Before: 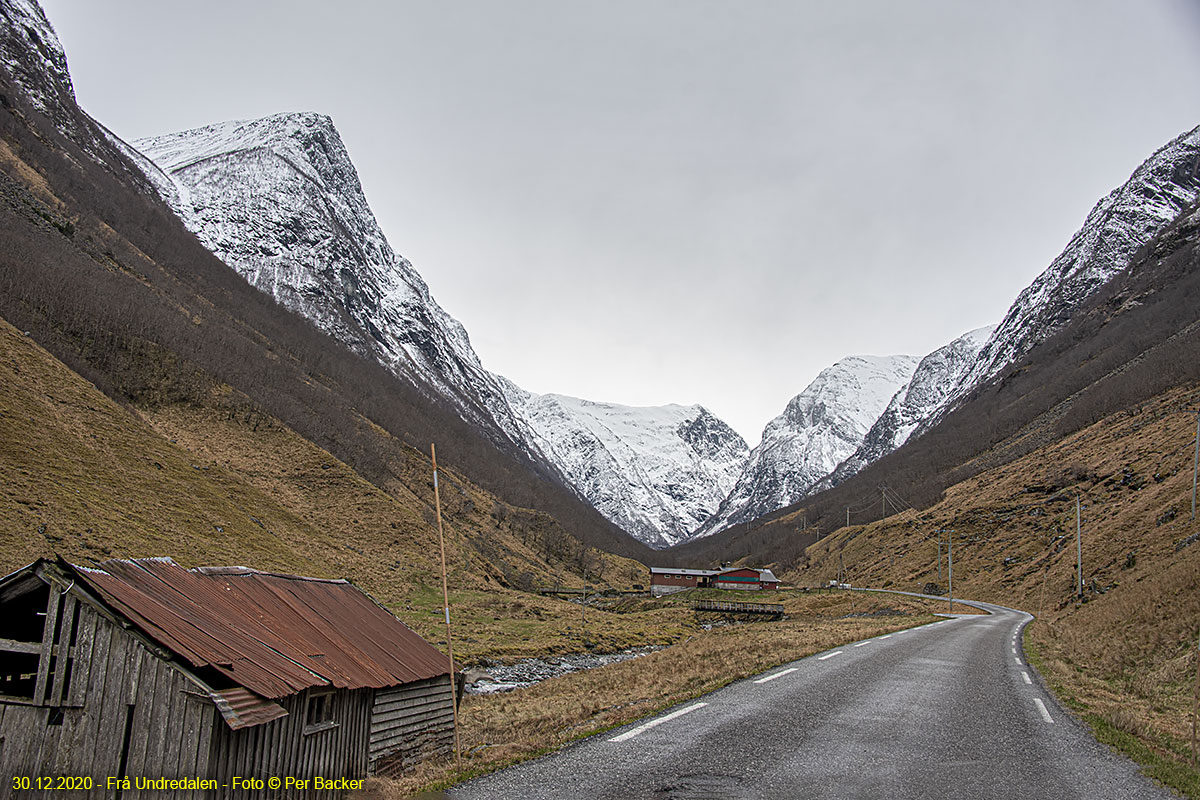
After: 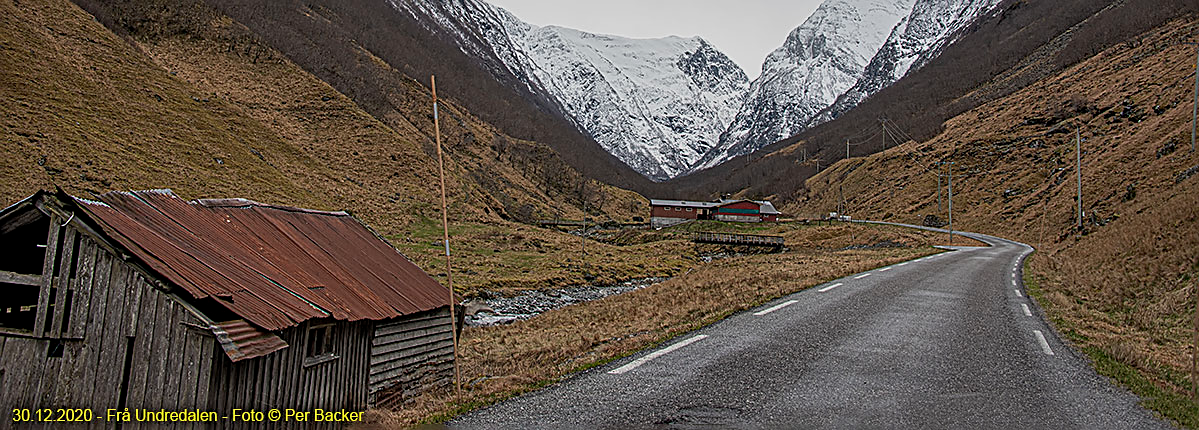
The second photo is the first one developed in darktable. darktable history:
exposure: exposure -0.492 EV, compensate highlight preservation false
sharpen: on, module defaults
crop and rotate: top 46.237%
